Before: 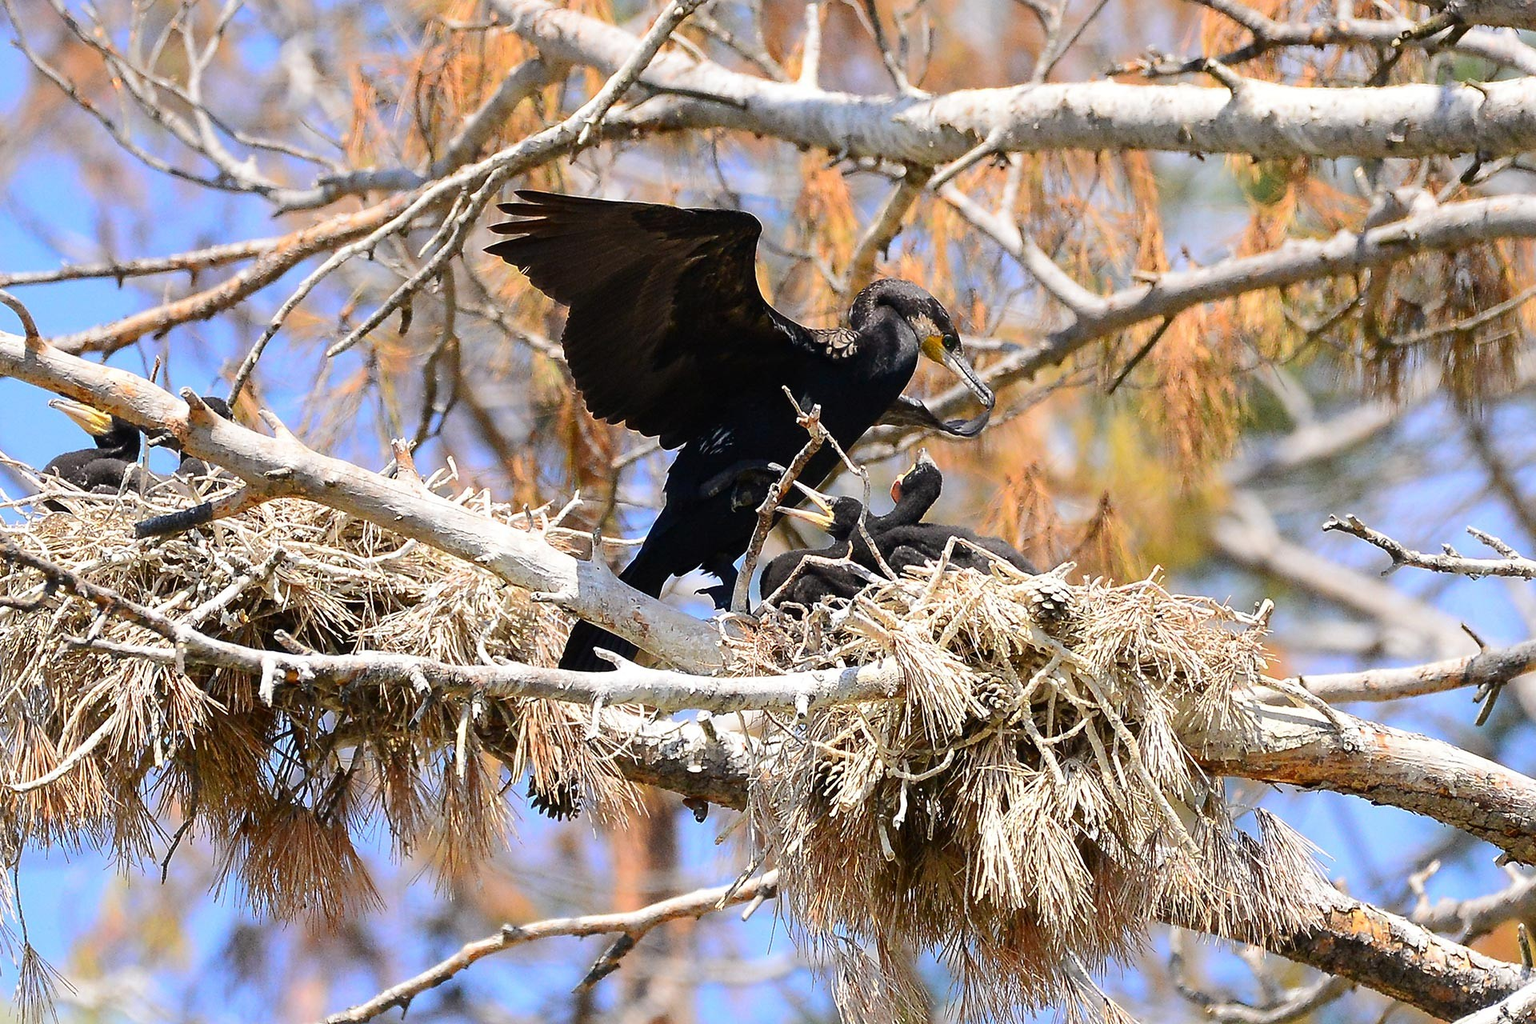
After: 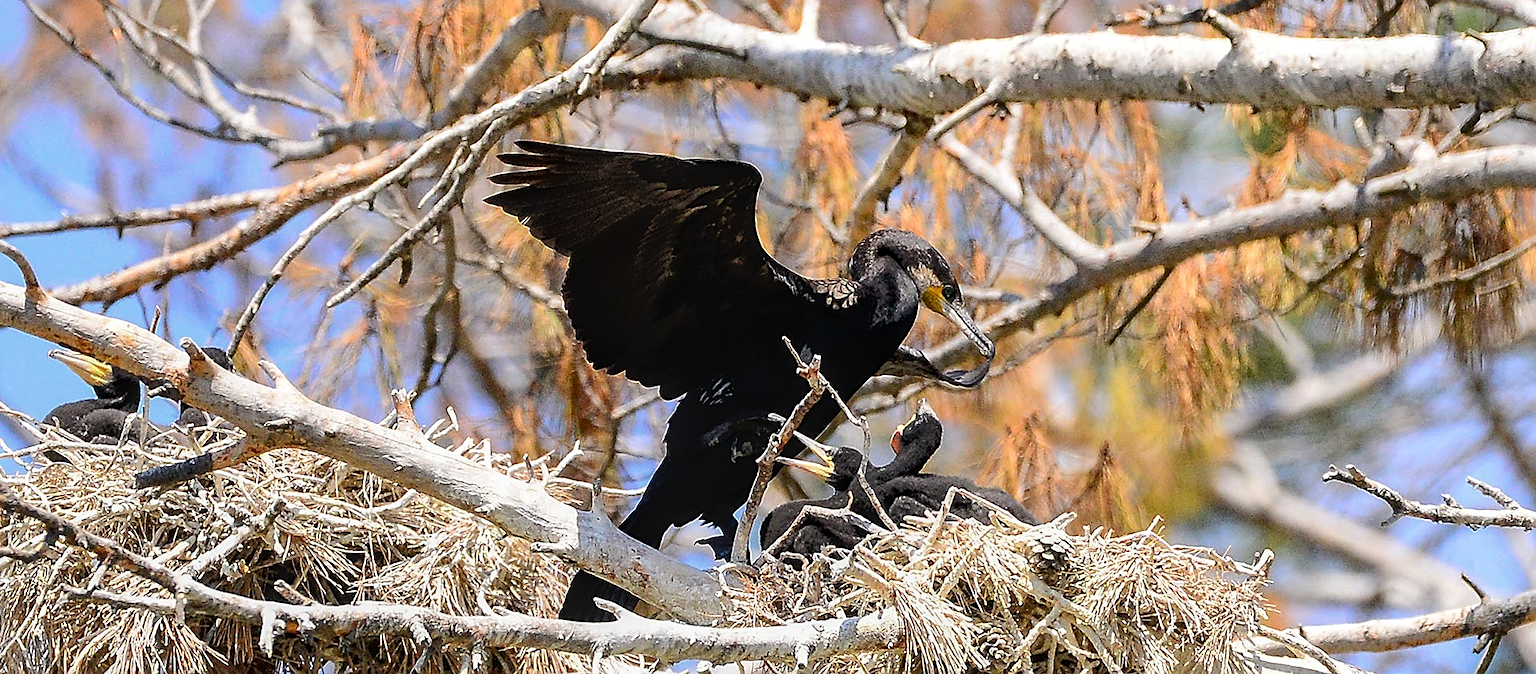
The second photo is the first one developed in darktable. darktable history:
crop and rotate: top 4.891%, bottom 29.198%
tone equalizer: -8 EV -1.82 EV, -7 EV -1.19 EV, -6 EV -1.65 EV, mask exposure compensation -0.513 EV
sharpen: on, module defaults
local contrast: on, module defaults
